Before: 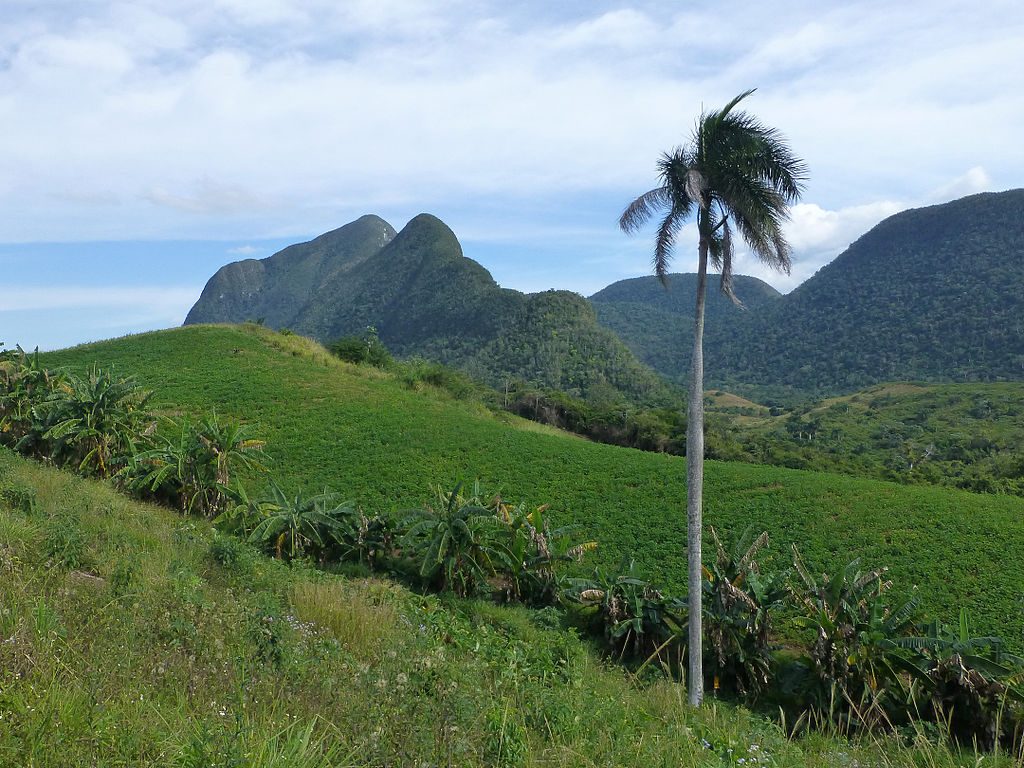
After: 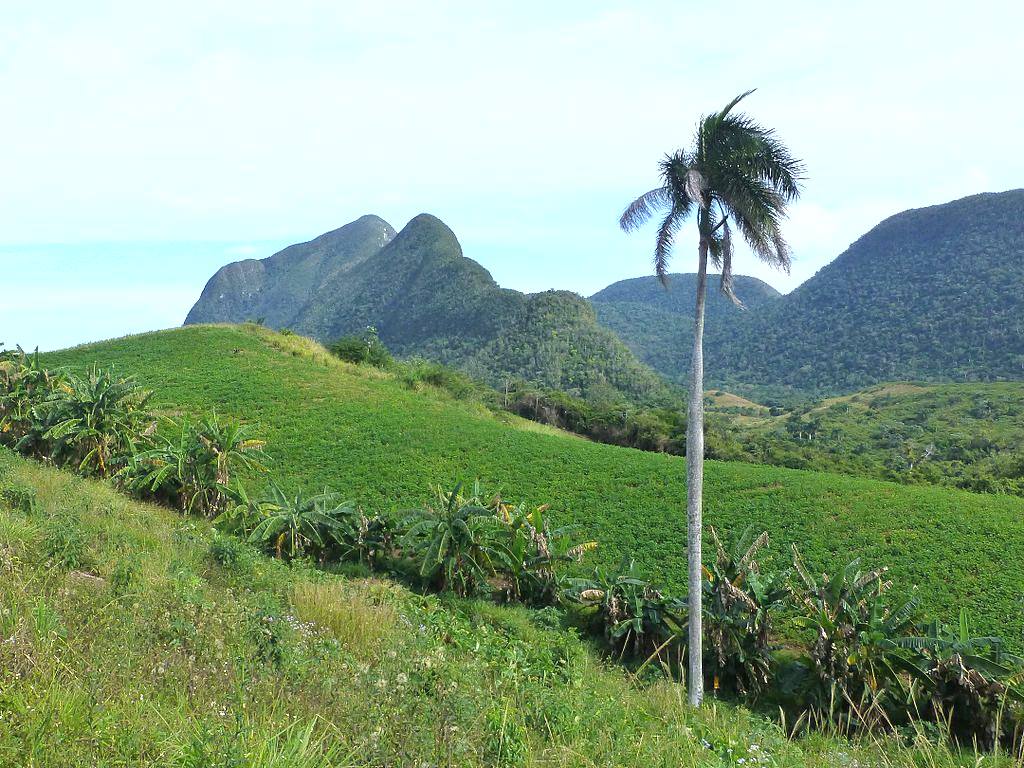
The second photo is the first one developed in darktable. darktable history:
shadows and highlights: radius 125.46, shadows 21.19, highlights -21.19, low approximation 0.01
exposure: black level correction 0, exposure 0.953 EV, compensate exposure bias true, compensate highlight preservation false
